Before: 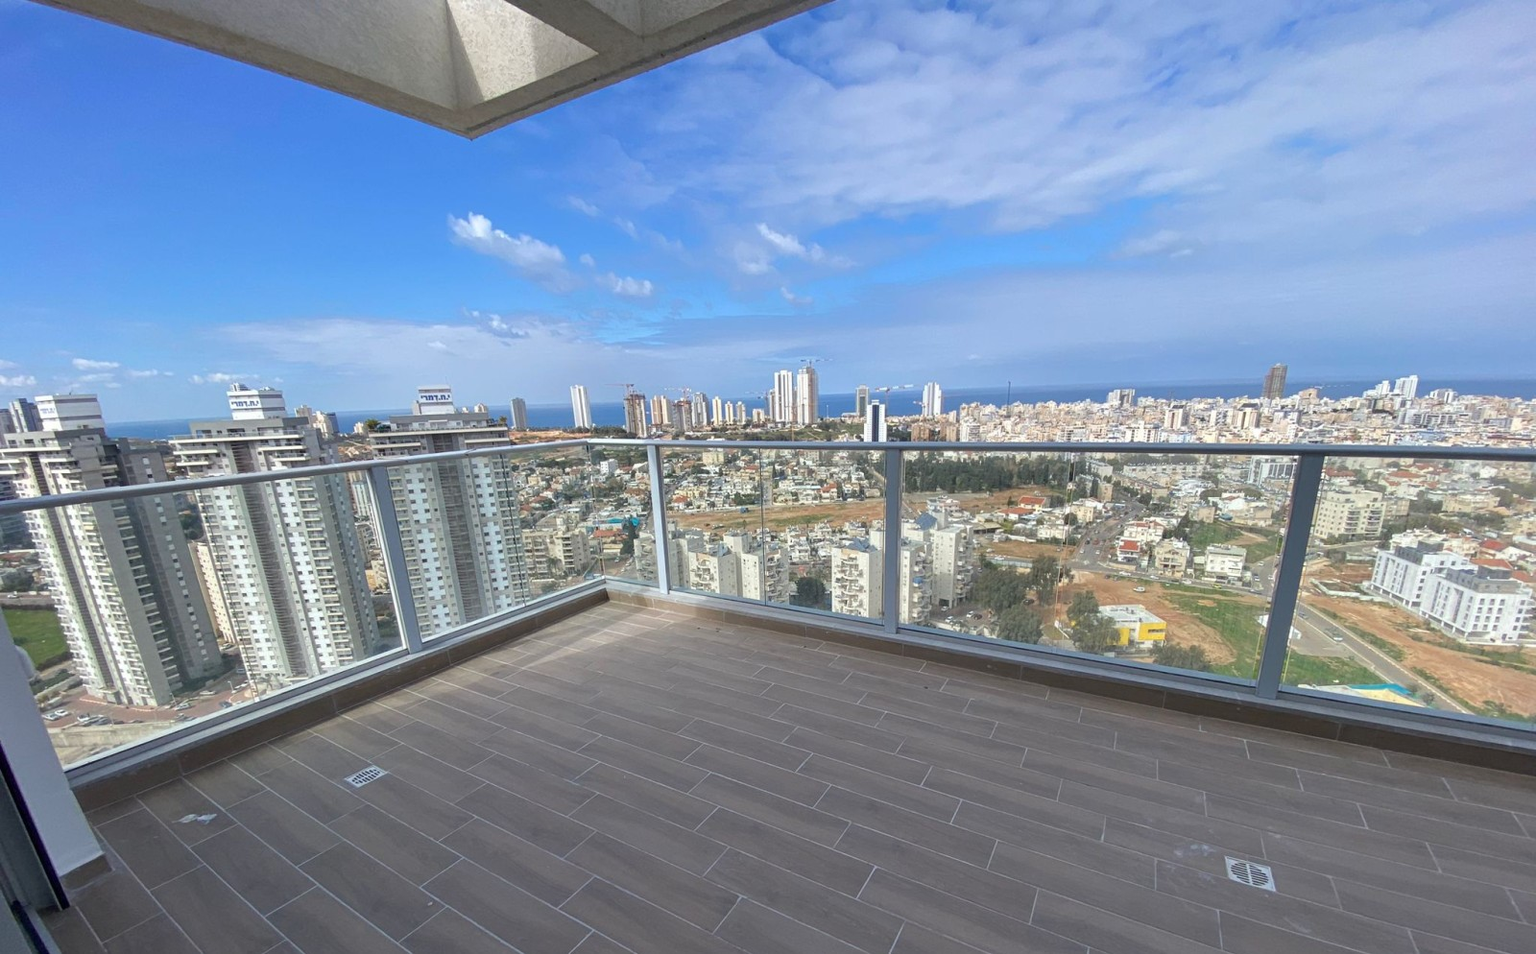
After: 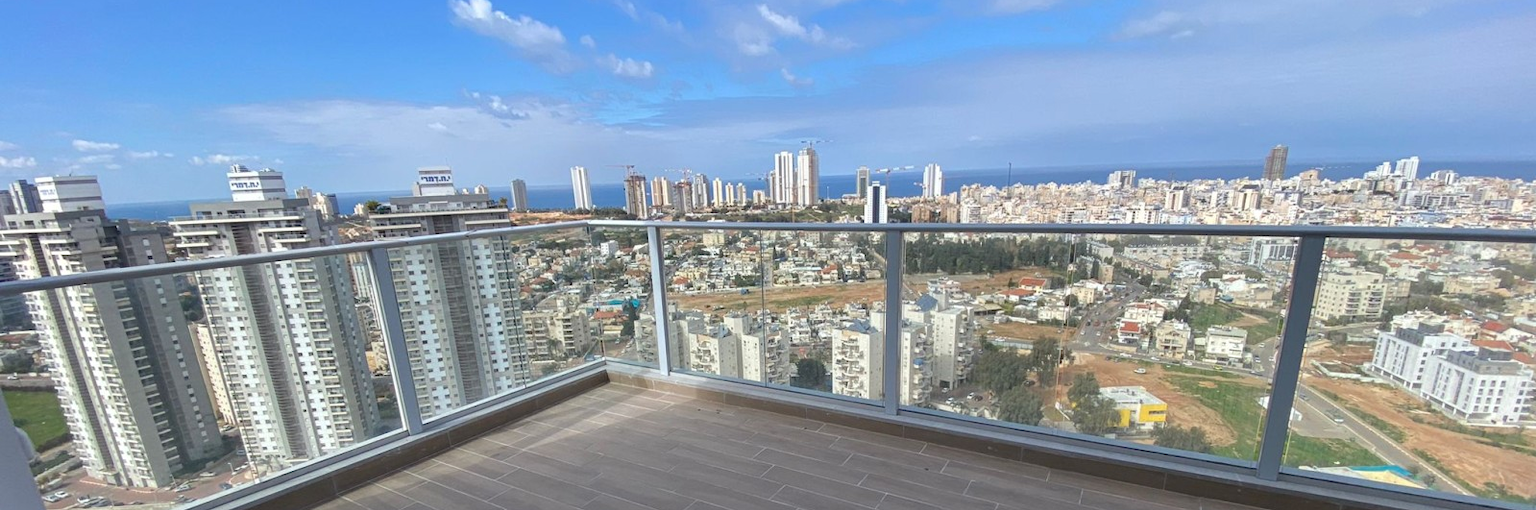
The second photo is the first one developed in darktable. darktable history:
crop and rotate: top 23.043%, bottom 23.437%
tone equalizer: on, module defaults
